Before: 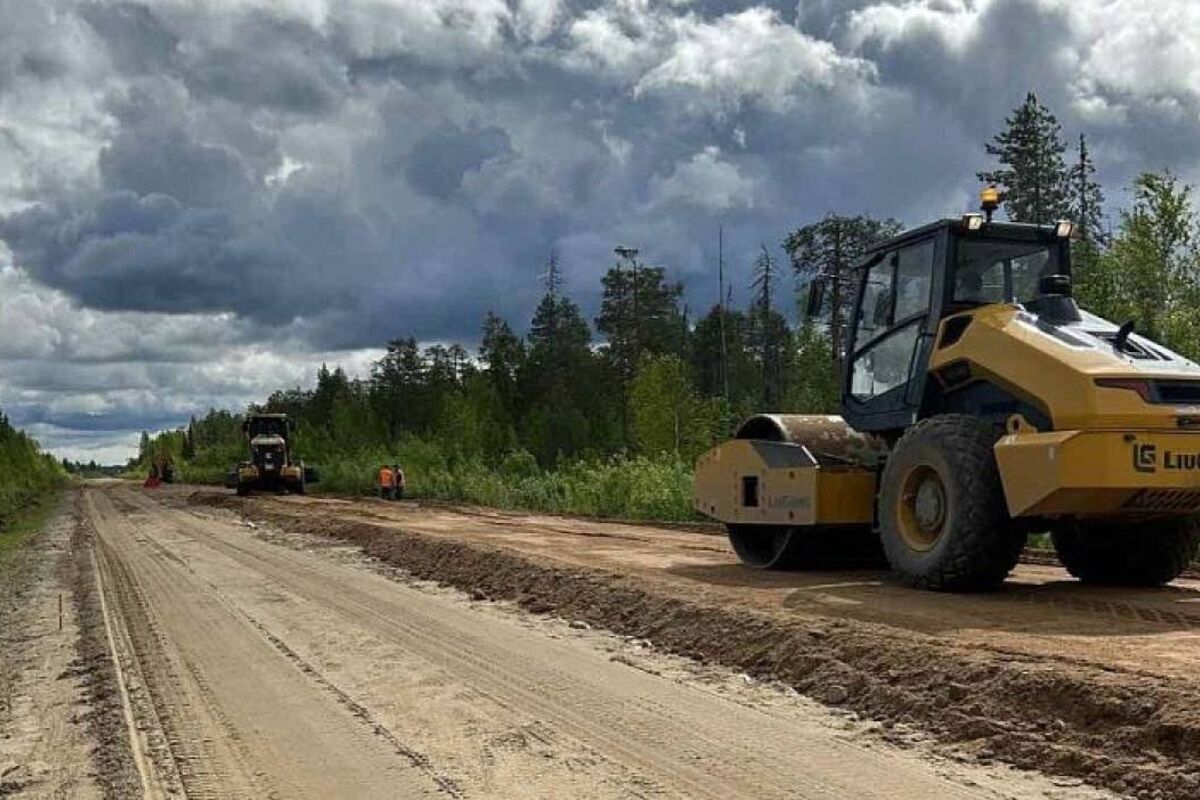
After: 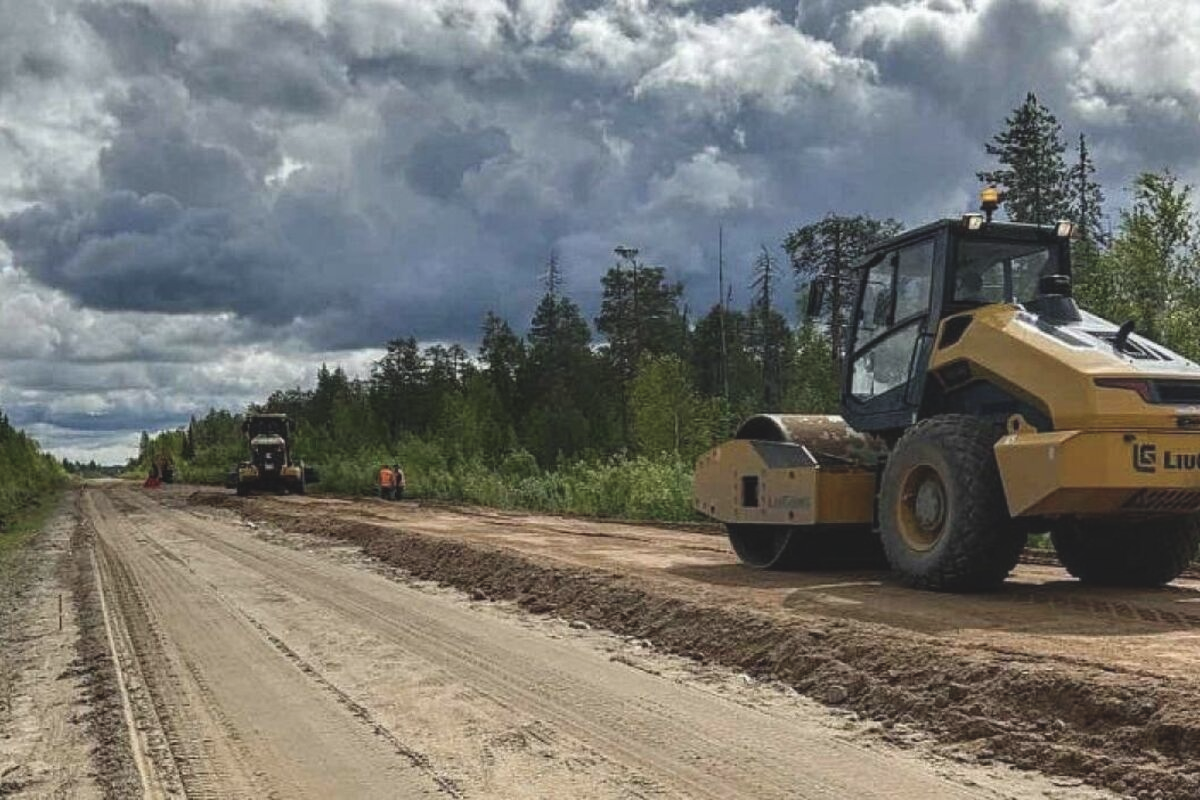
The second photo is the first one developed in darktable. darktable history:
local contrast: on, module defaults
color balance: lift [1.01, 1, 1, 1], gamma [1.097, 1, 1, 1], gain [0.85, 1, 1, 1]
